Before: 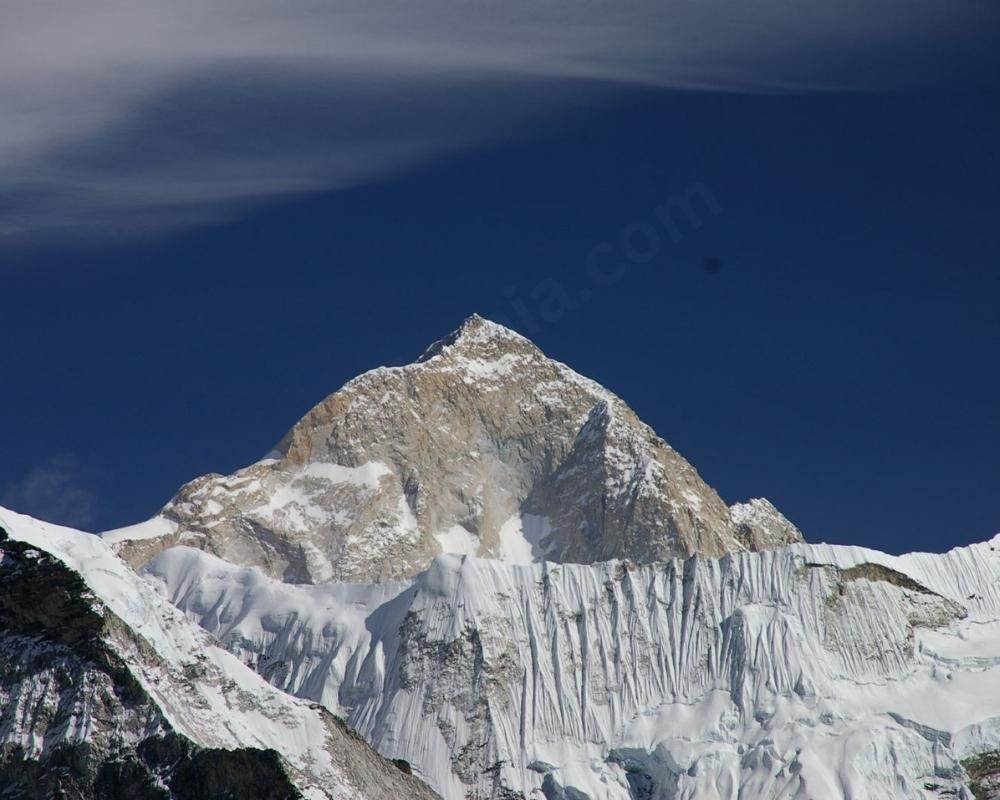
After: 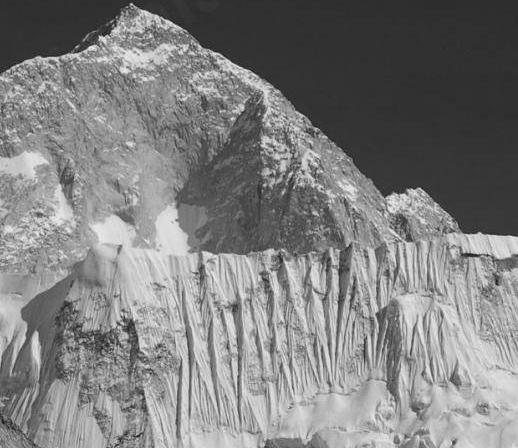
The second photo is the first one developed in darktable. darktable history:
crop: left 34.479%, top 38.822%, right 13.718%, bottom 5.172%
contrast brightness saturation: saturation -1
color zones: curves: ch1 [(0, 0.469) (0.01, 0.469) (0.12, 0.446) (0.248, 0.469) (0.5, 0.5) (0.748, 0.5) (0.99, 0.469) (1, 0.469)]
white balance: emerald 1
